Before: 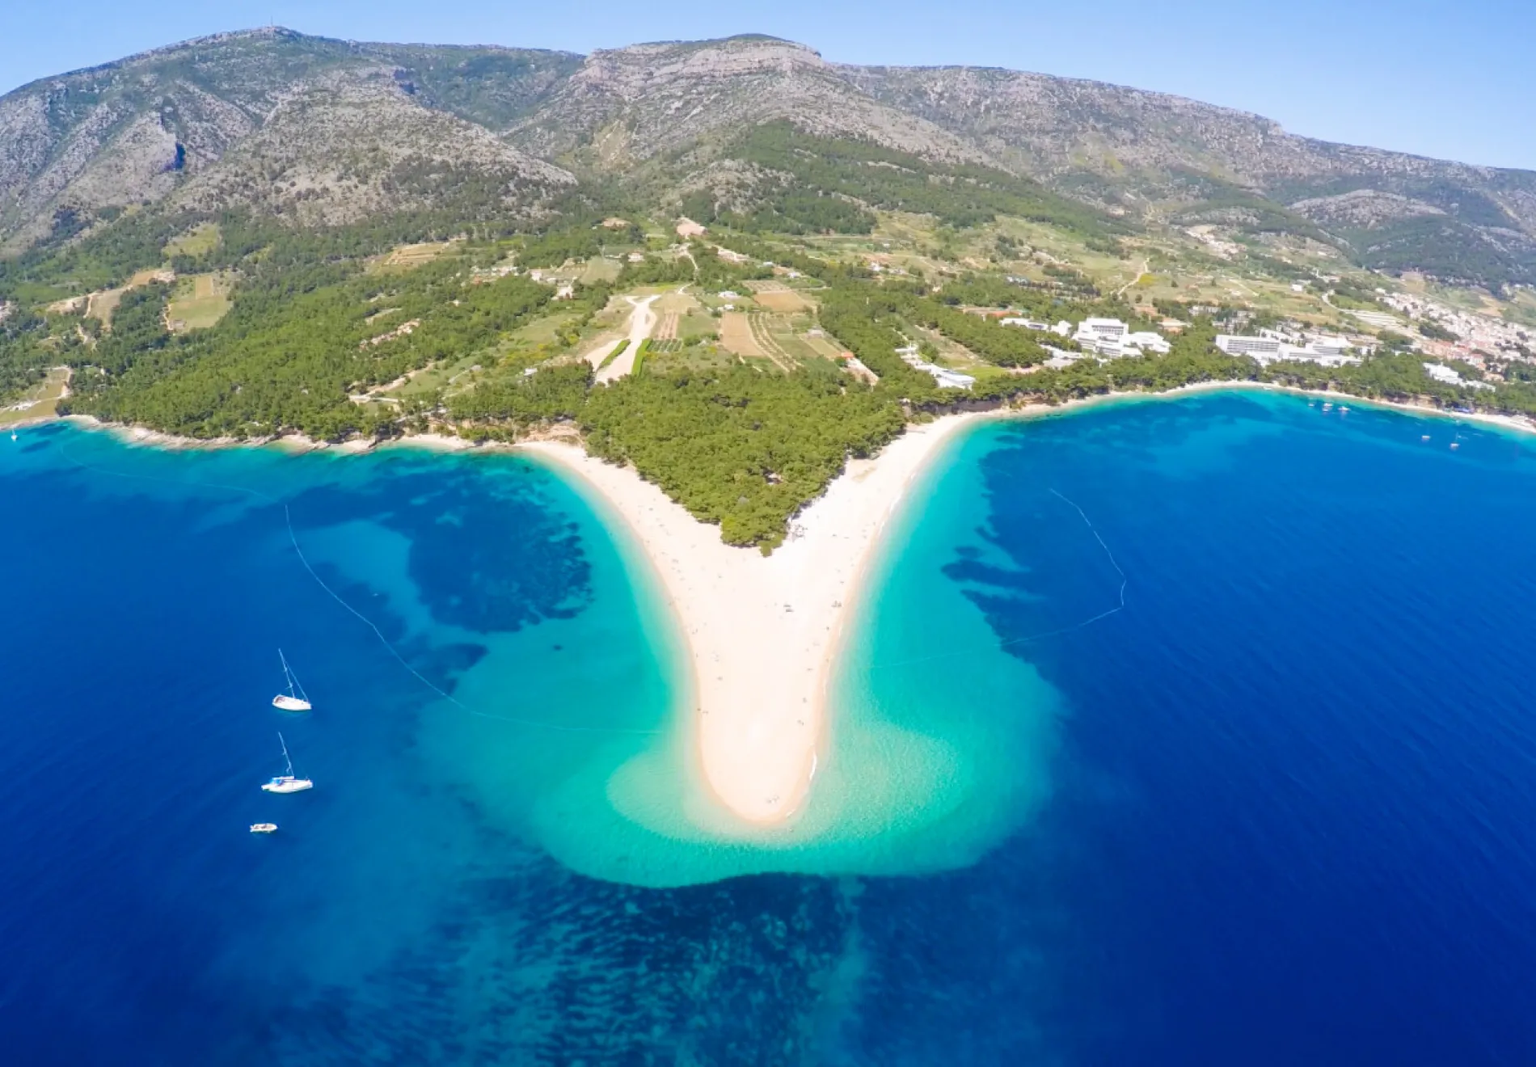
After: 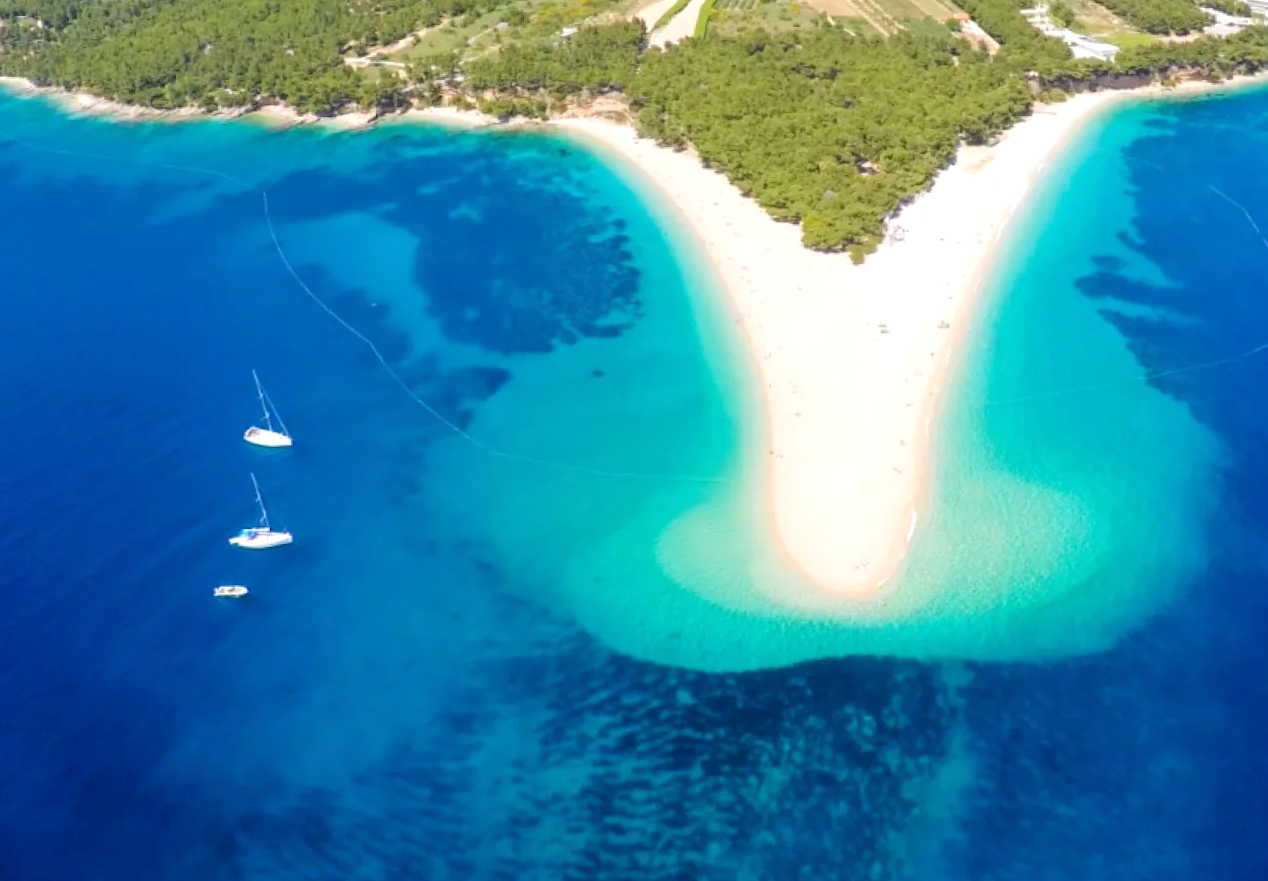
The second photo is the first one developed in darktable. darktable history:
crop and rotate: angle -0.82°, left 3.85%, top 31.828%, right 27.992%
rgb levels: levels [[0.013, 0.434, 0.89], [0, 0.5, 1], [0, 0.5, 1]]
